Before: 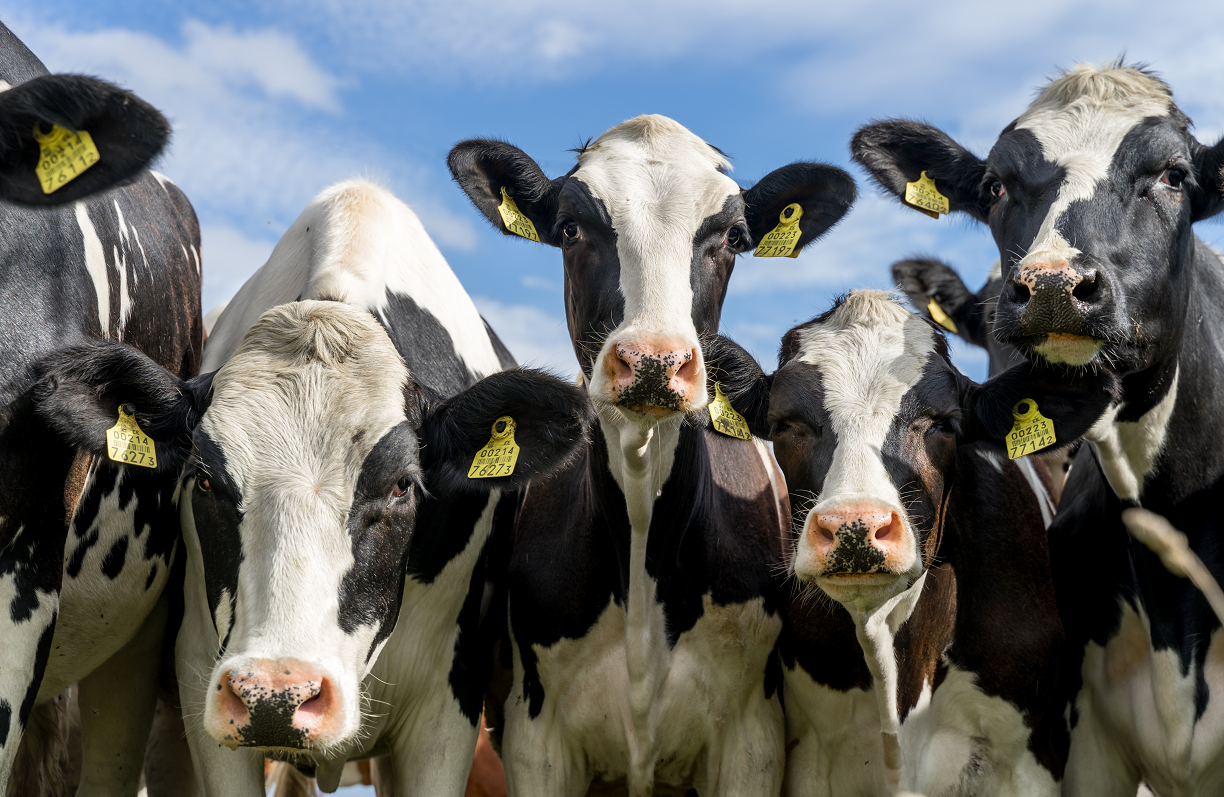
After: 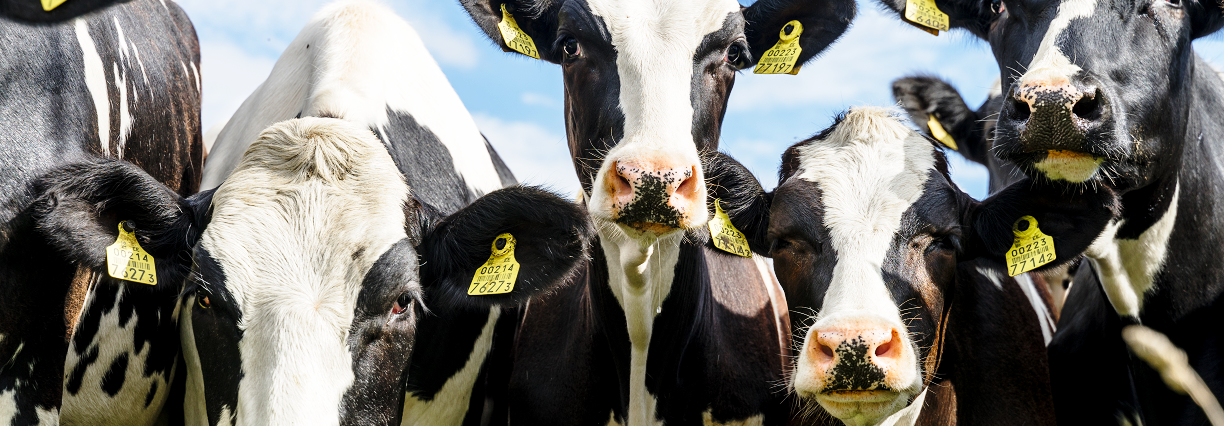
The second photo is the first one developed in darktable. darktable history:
crop and rotate: top 23.043%, bottom 23.437%
base curve: curves: ch0 [(0, 0) (0.028, 0.03) (0.121, 0.232) (0.46, 0.748) (0.859, 0.968) (1, 1)], preserve colors none
